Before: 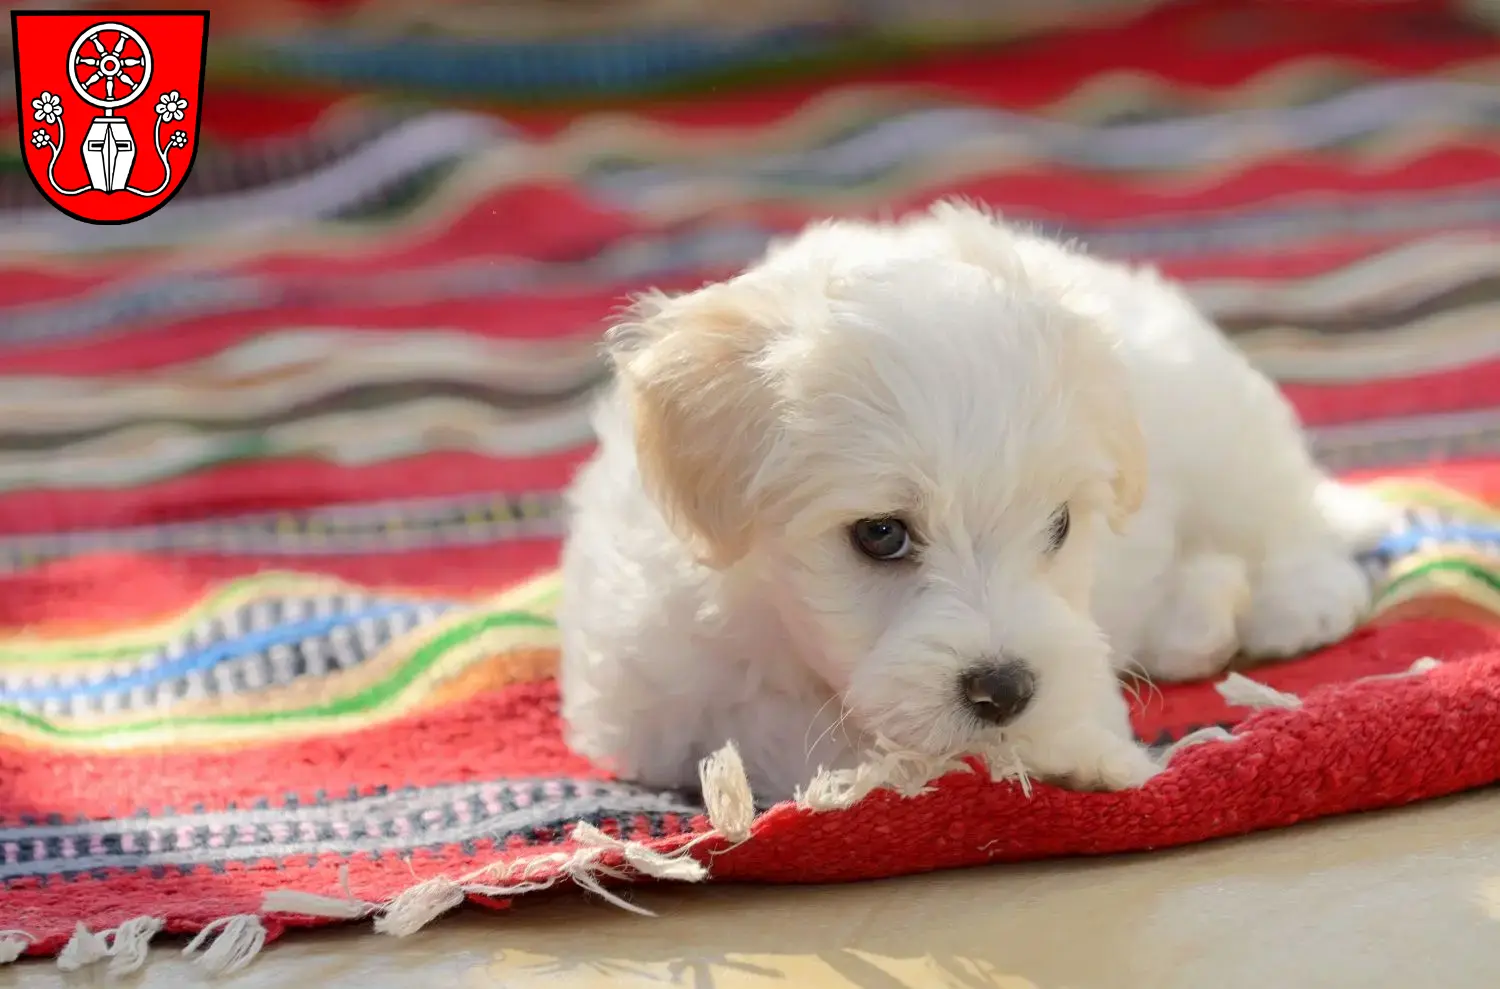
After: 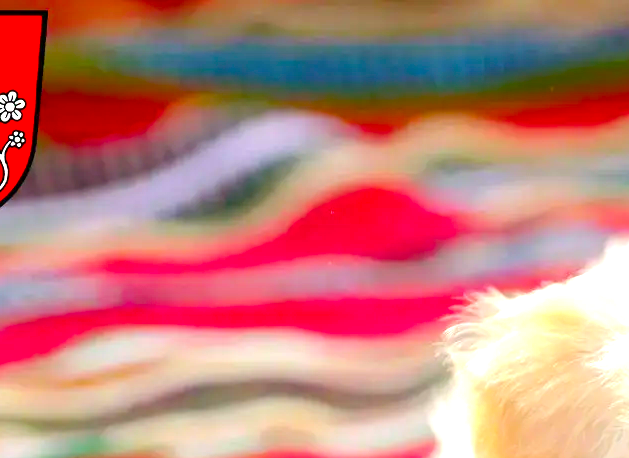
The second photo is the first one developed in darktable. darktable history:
color balance: output saturation 120%
shadows and highlights: radius 93.07, shadows -14.46, white point adjustment 0.23, highlights 31.48, compress 48.23%, highlights color adjustment 52.79%, soften with gaussian
exposure: black level correction 0, exposure 0.877 EV, compensate exposure bias true, compensate highlight preservation false
crop and rotate: left 10.817%, top 0.062%, right 47.194%, bottom 53.626%
color balance rgb: perceptual saturation grading › global saturation 30%, global vibrance 20%
